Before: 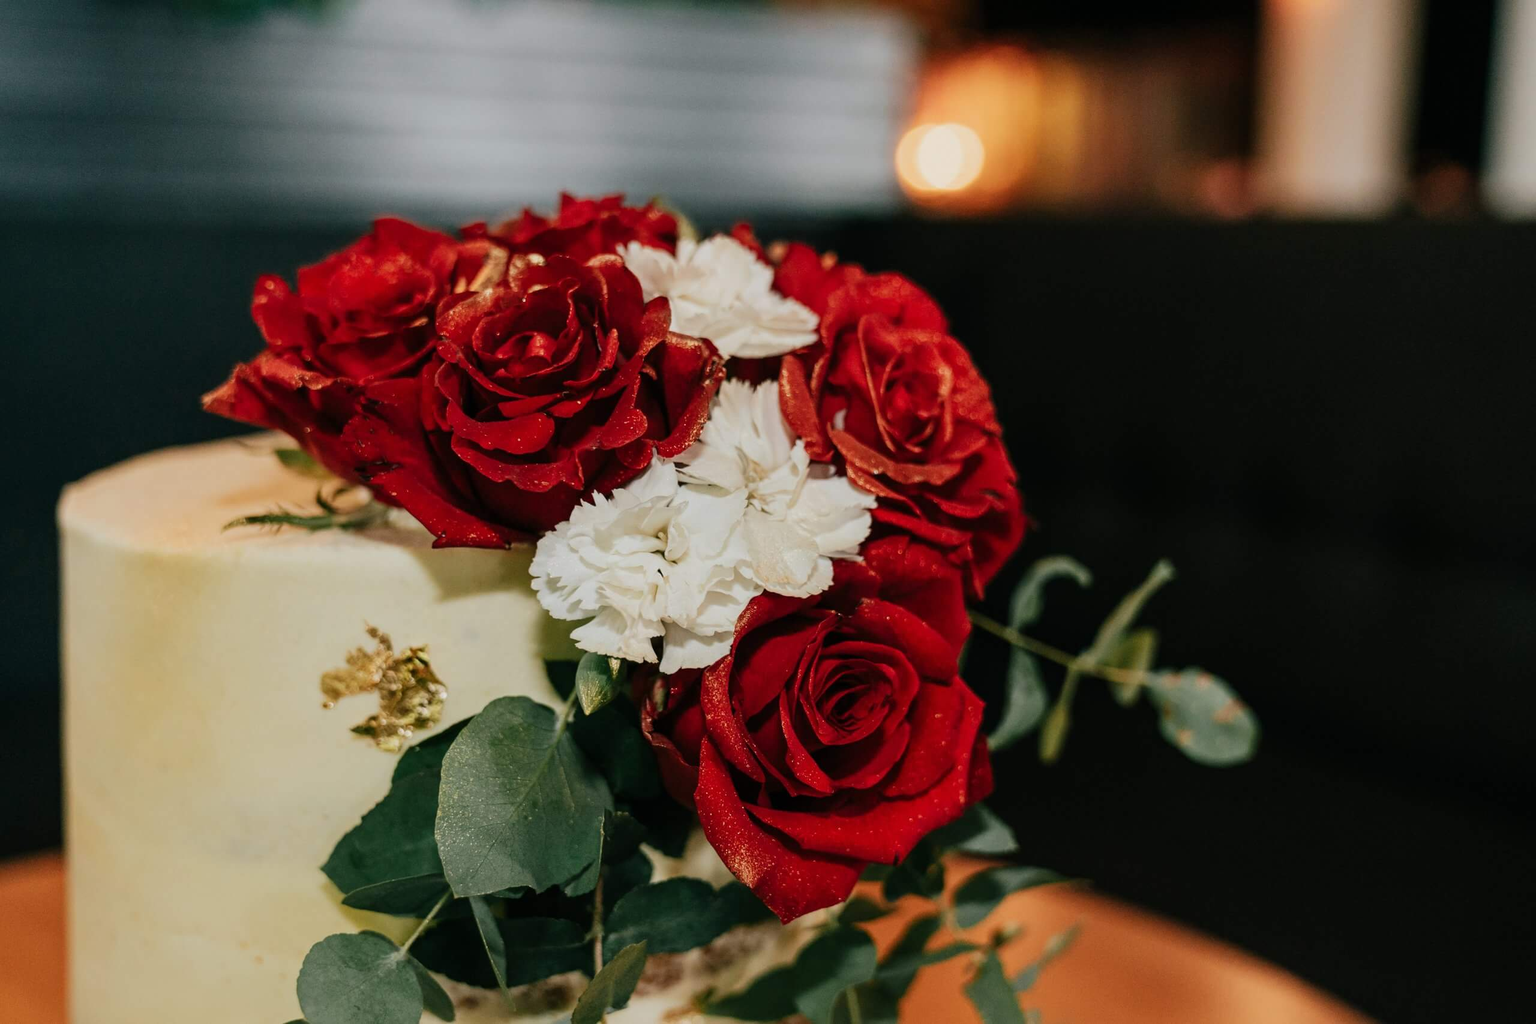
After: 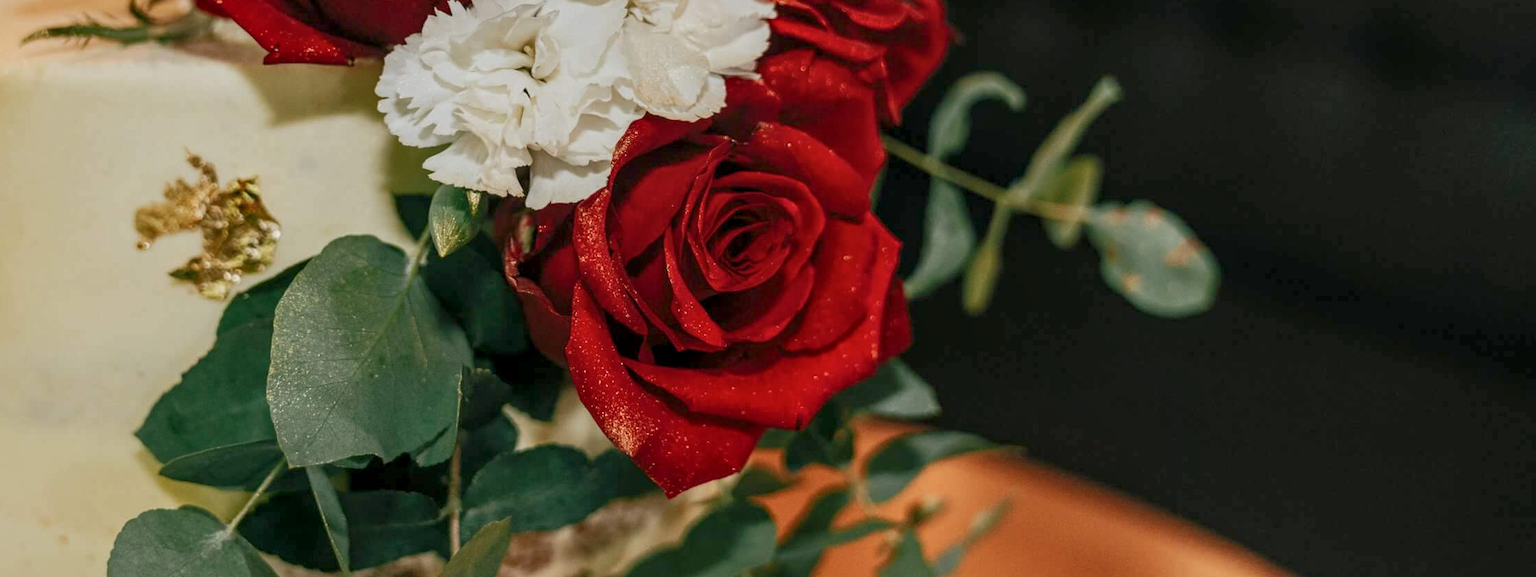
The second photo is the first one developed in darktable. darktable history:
crop and rotate: left 13.306%, top 48.129%, bottom 2.928%
local contrast: on, module defaults
rgb curve: curves: ch0 [(0, 0) (0.072, 0.166) (0.217, 0.293) (0.414, 0.42) (1, 1)], compensate middle gray true, preserve colors basic power
